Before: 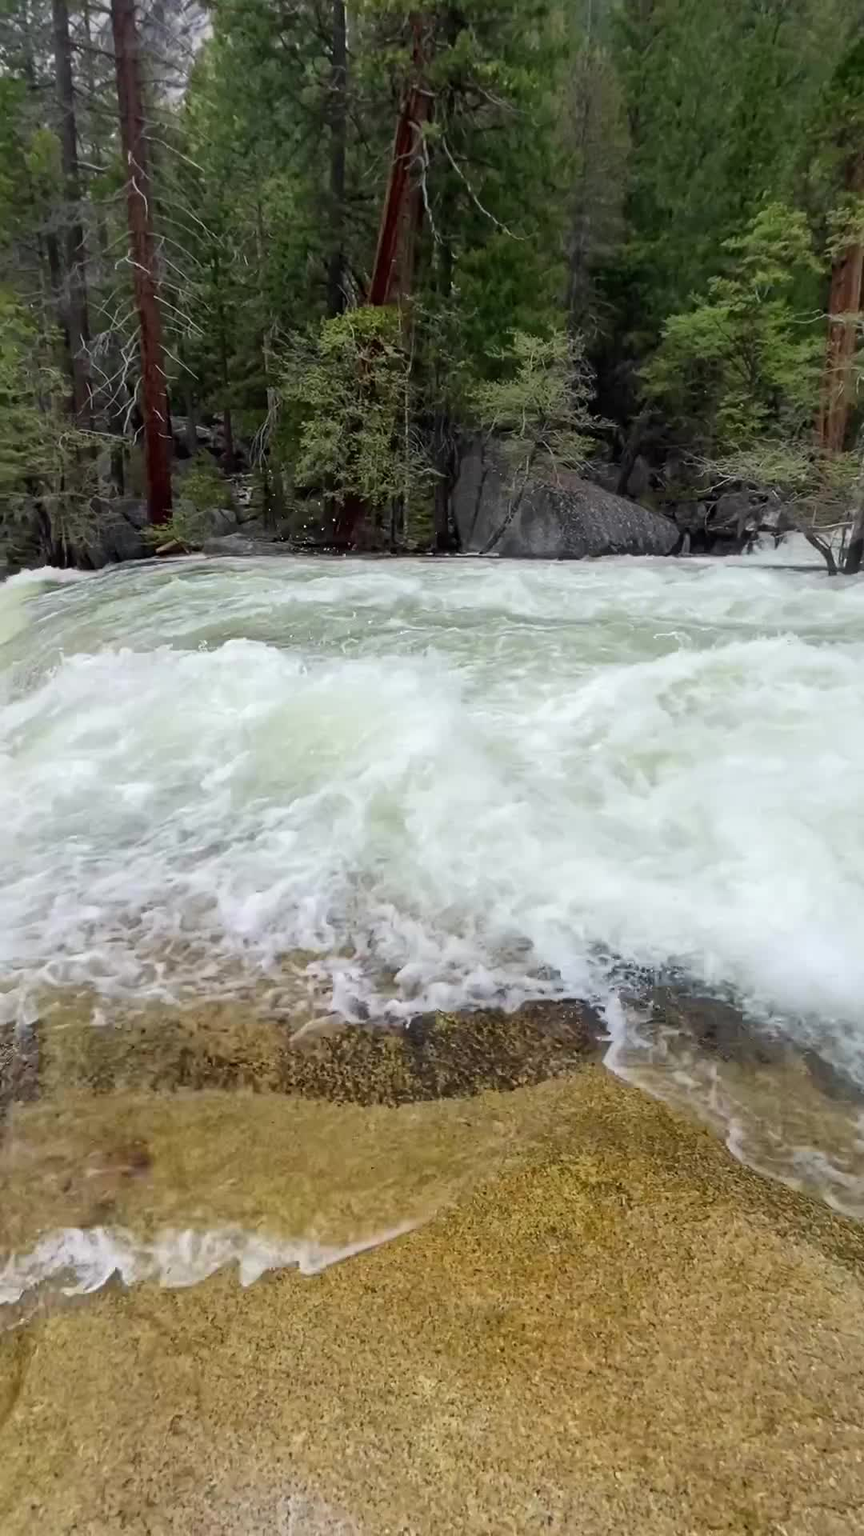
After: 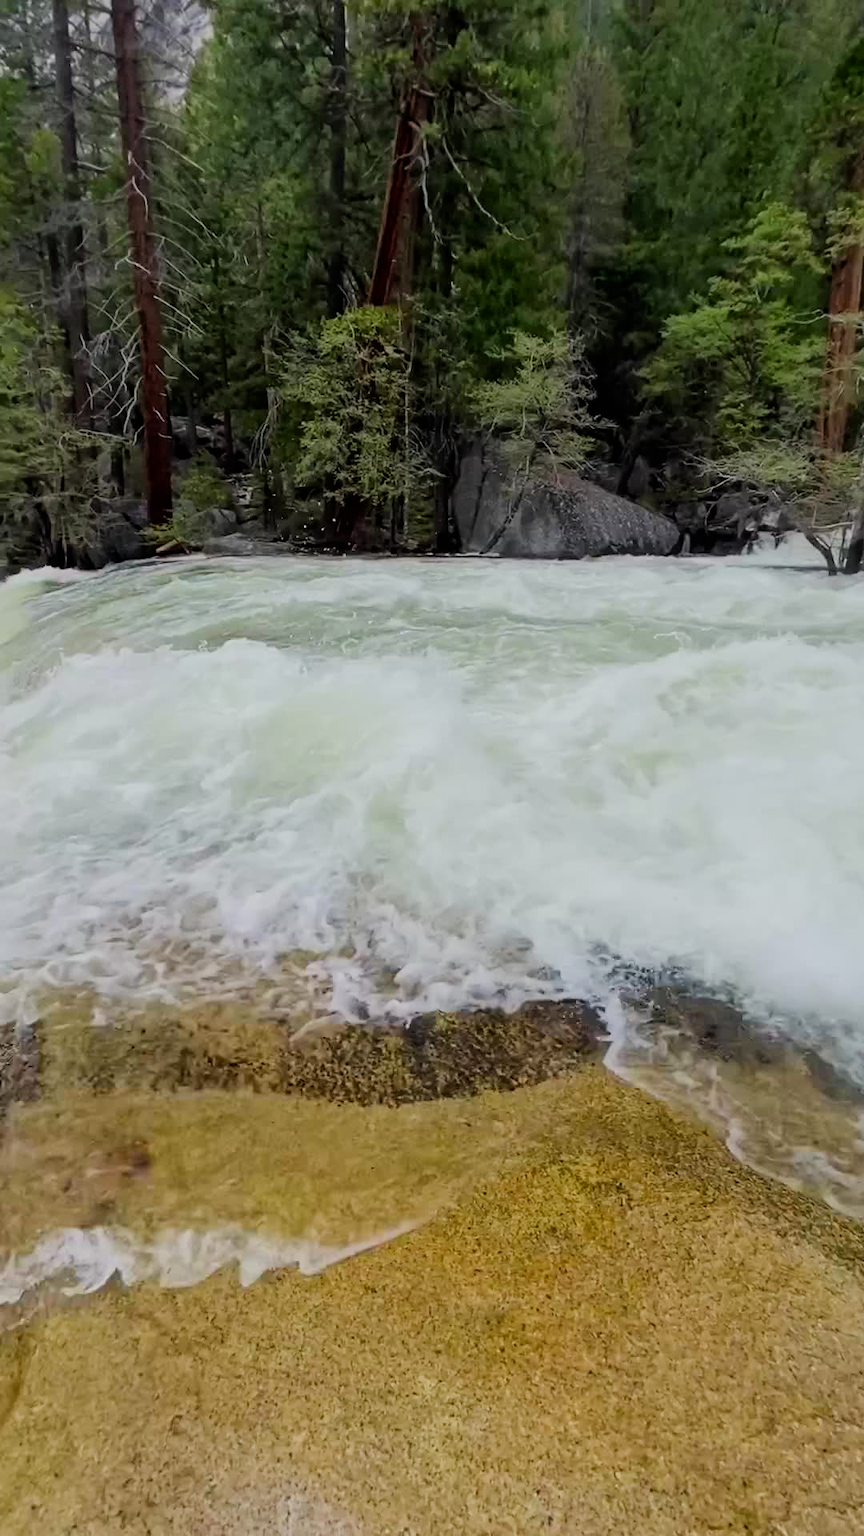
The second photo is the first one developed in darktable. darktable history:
color contrast: green-magenta contrast 1.2, blue-yellow contrast 1.2
filmic rgb: black relative exposure -7.65 EV, white relative exposure 4.56 EV, hardness 3.61
